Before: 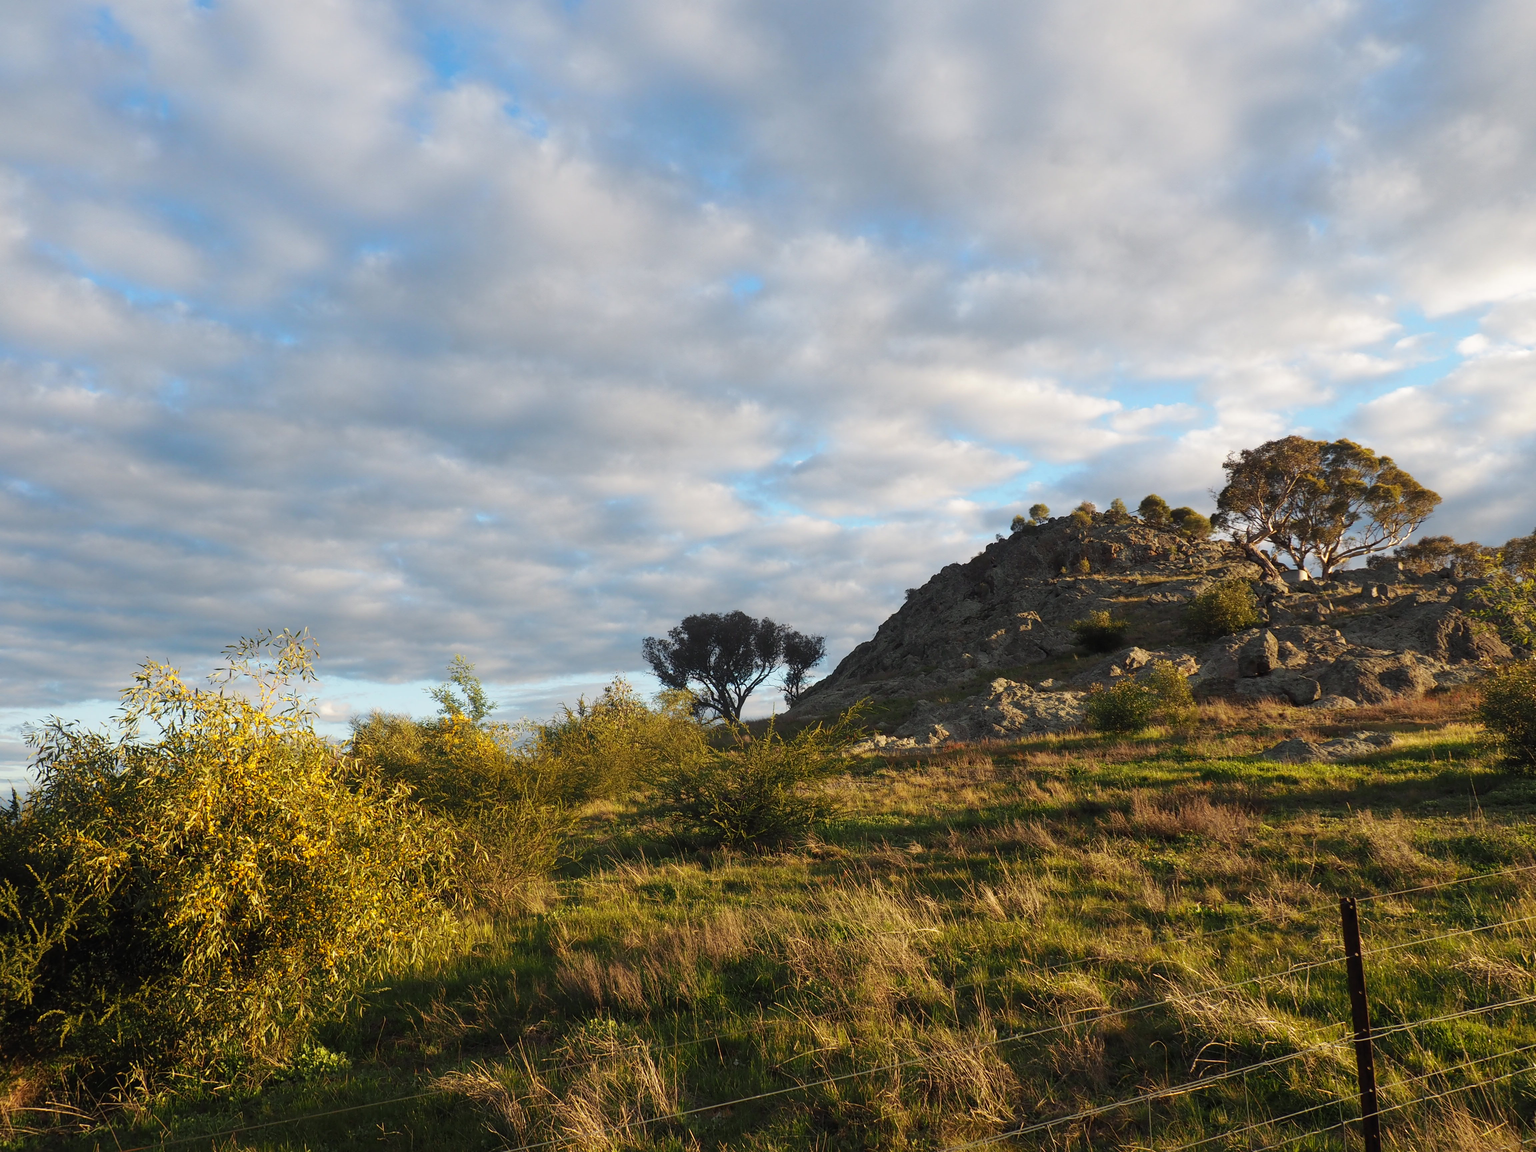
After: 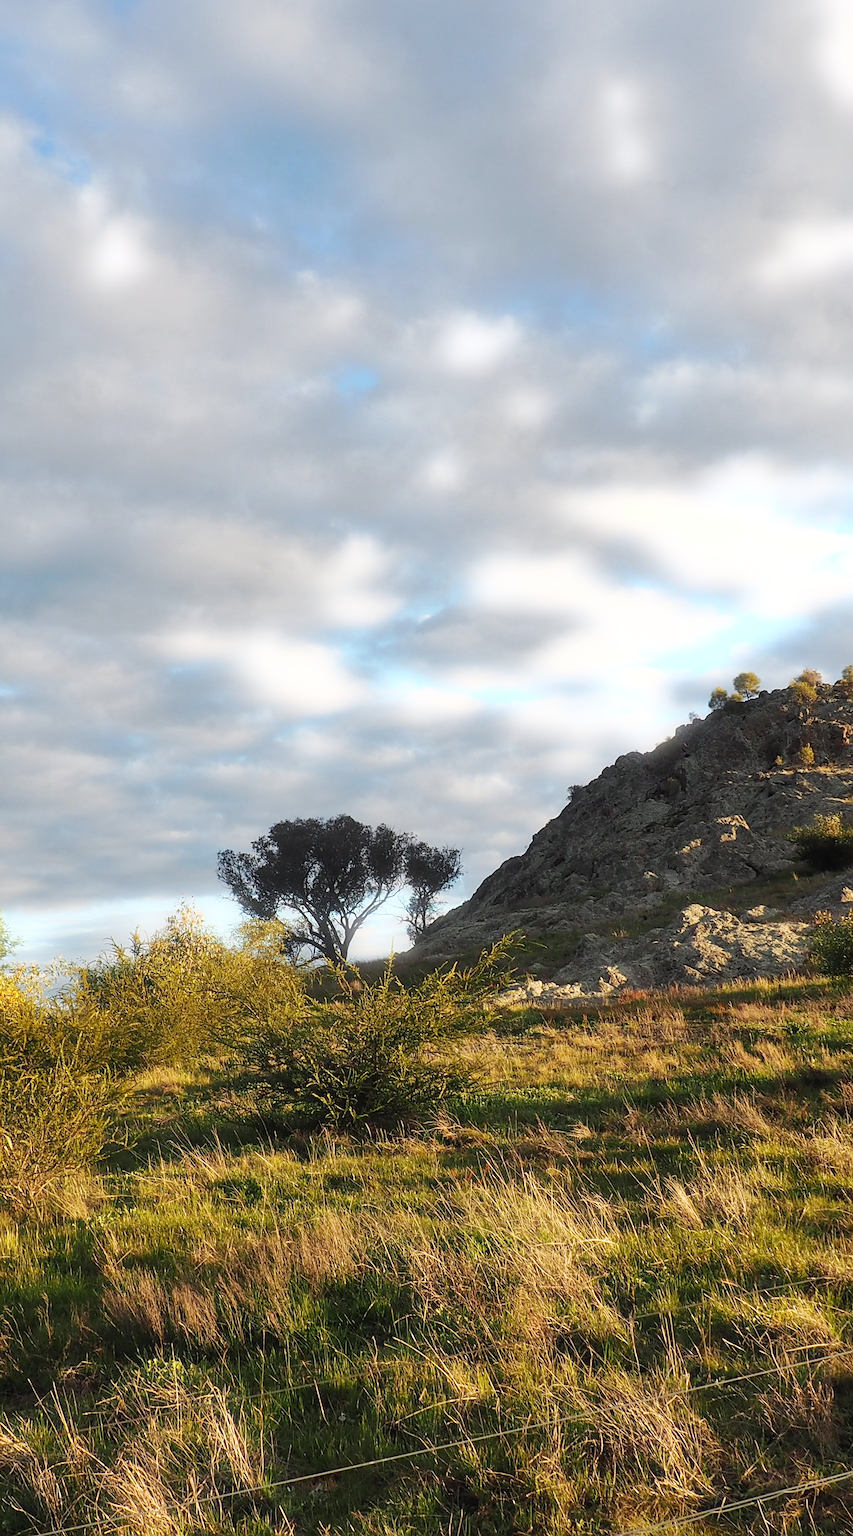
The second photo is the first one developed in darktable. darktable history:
crop: left 31.229%, right 27.105%
bloom: size 5%, threshold 95%, strength 15%
tone curve: curves: ch0 [(0, 0) (0.003, 0.019) (0.011, 0.022) (0.025, 0.025) (0.044, 0.04) (0.069, 0.069) (0.1, 0.108) (0.136, 0.152) (0.177, 0.199) (0.224, 0.26) (0.277, 0.321) (0.335, 0.392) (0.399, 0.472) (0.468, 0.547) (0.543, 0.624) (0.623, 0.713) (0.709, 0.786) (0.801, 0.865) (0.898, 0.939) (1, 1)], preserve colors none
sharpen: on, module defaults
shadows and highlights: radius 125.46, shadows 30.51, highlights -30.51, low approximation 0.01, soften with gaussian
